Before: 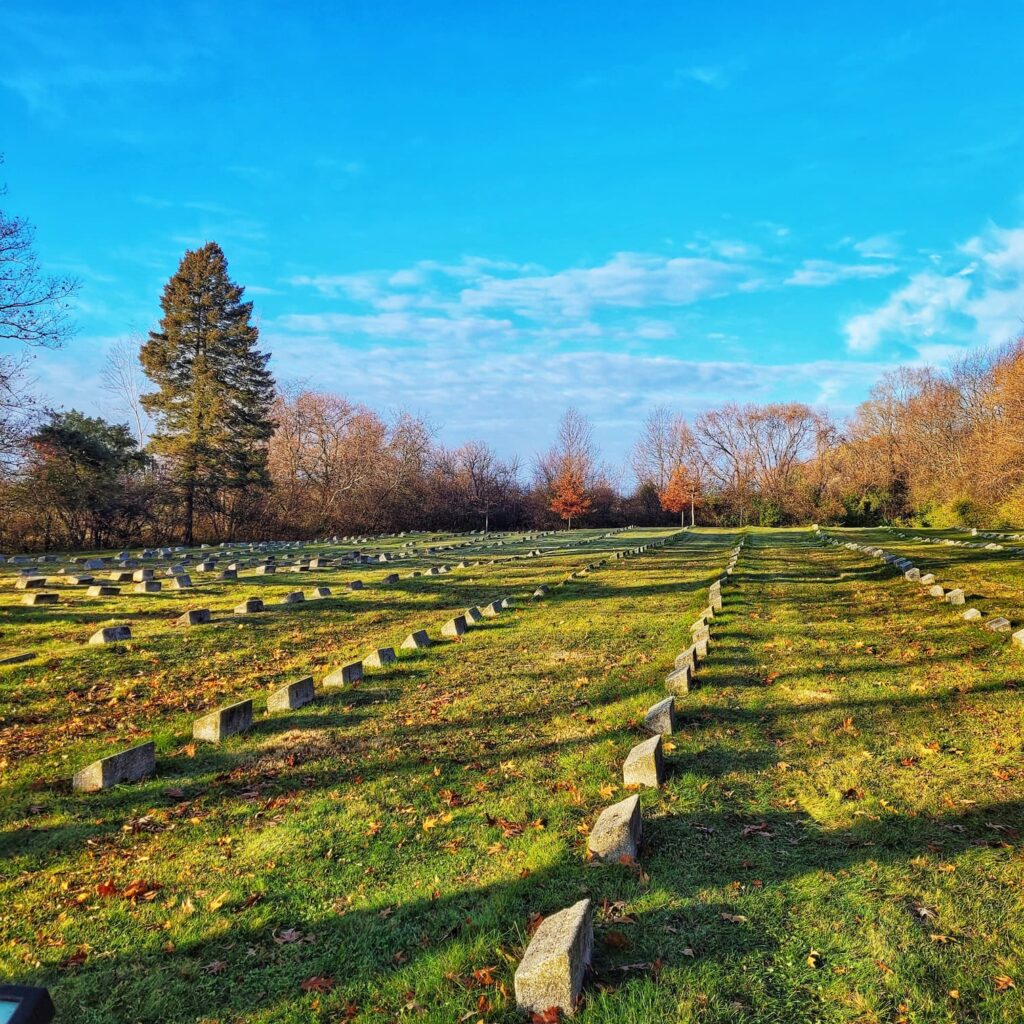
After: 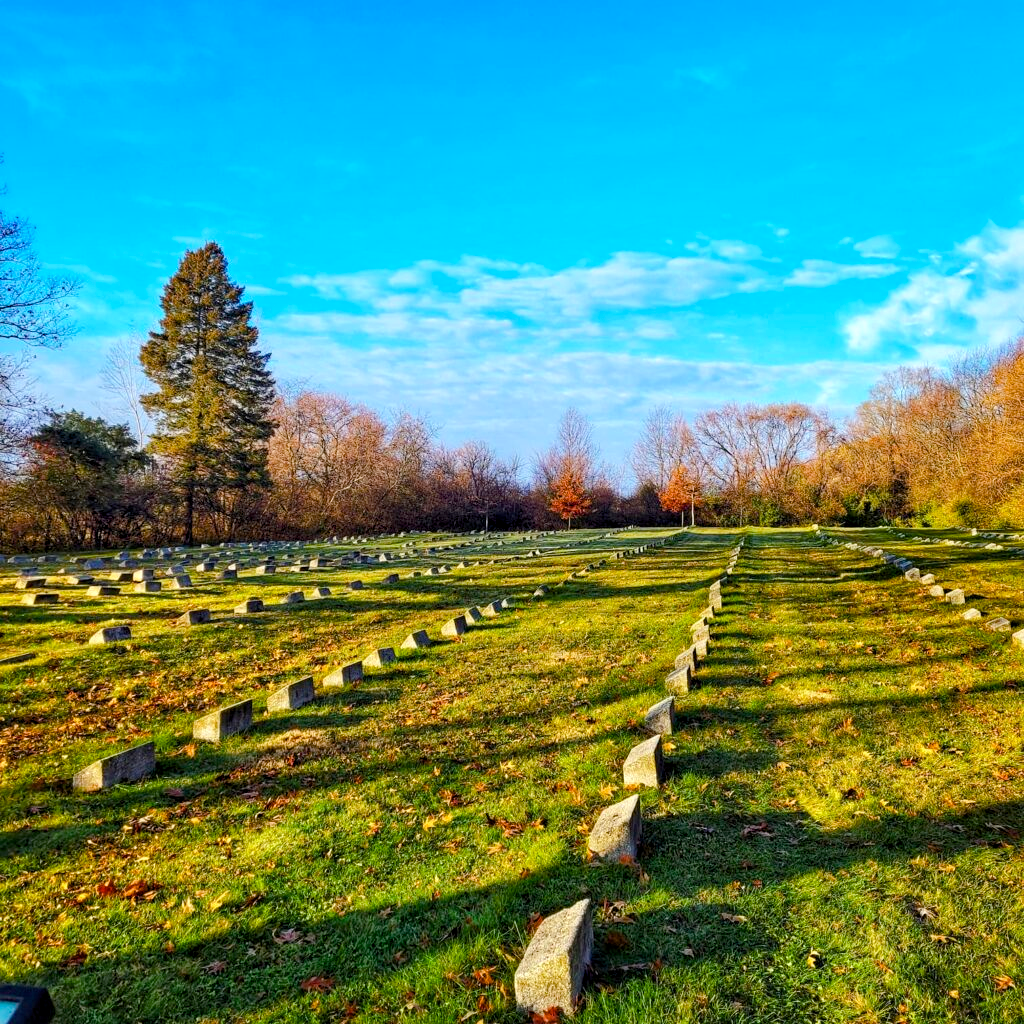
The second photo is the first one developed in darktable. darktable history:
color balance rgb: global offset › luminance -0.51%, perceptual saturation grading › global saturation 27.53%, perceptual saturation grading › highlights -25%, perceptual saturation grading › shadows 25%, perceptual brilliance grading › highlights 6.62%, perceptual brilliance grading › mid-tones 17.07%, perceptual brilliance grading › shadows -5.23%
